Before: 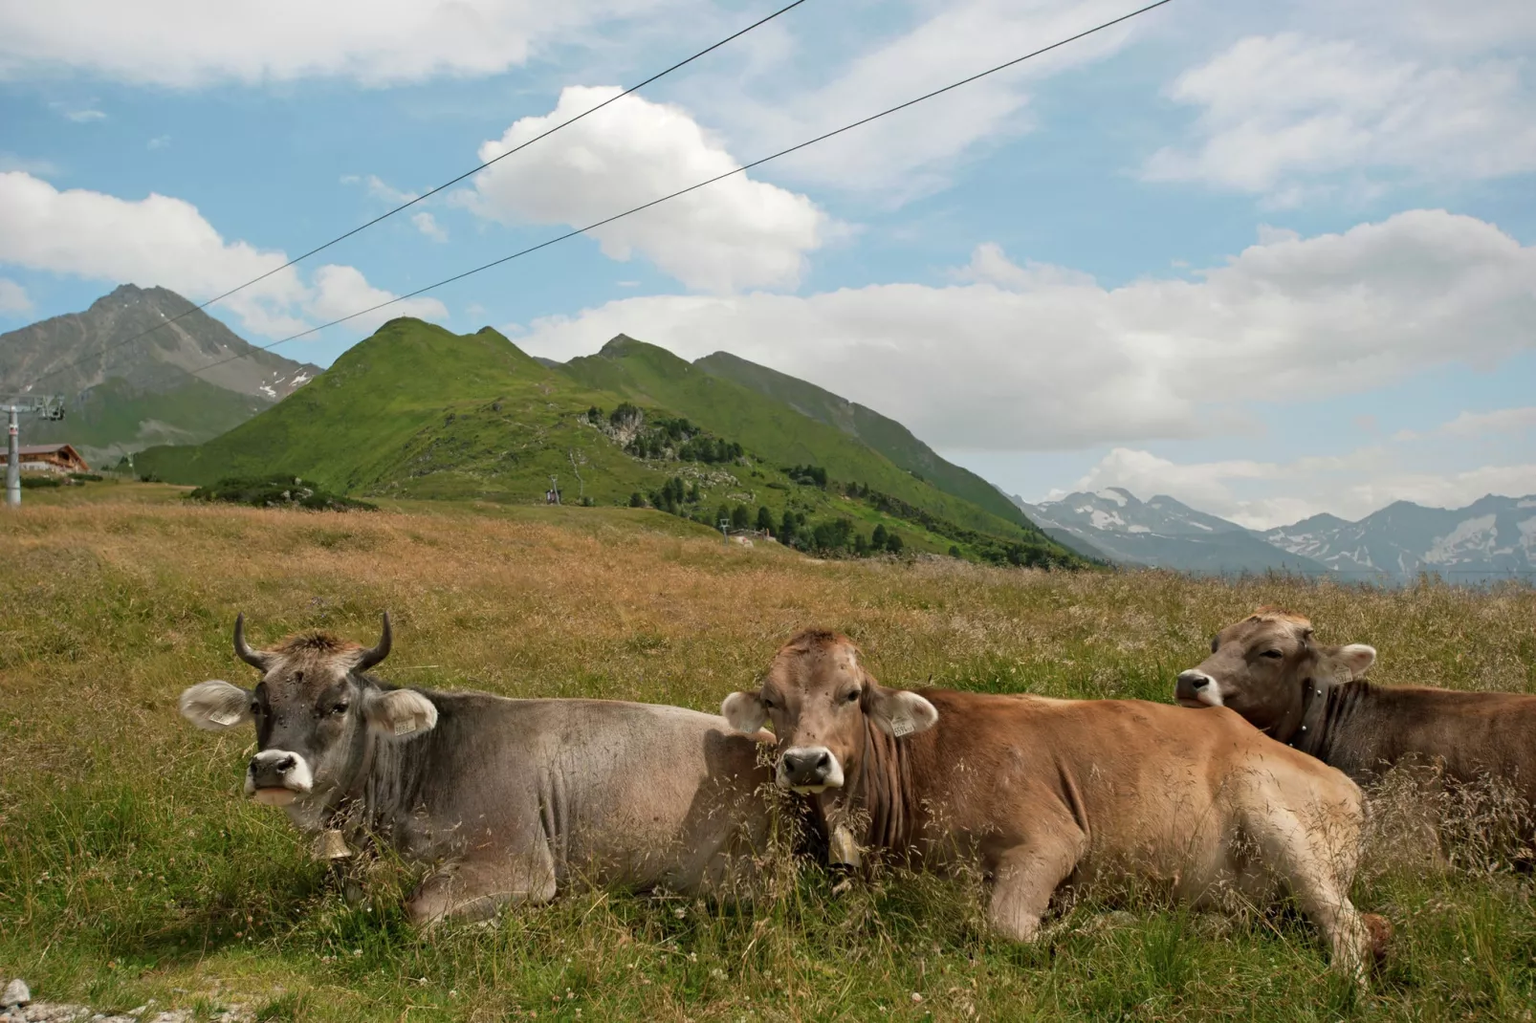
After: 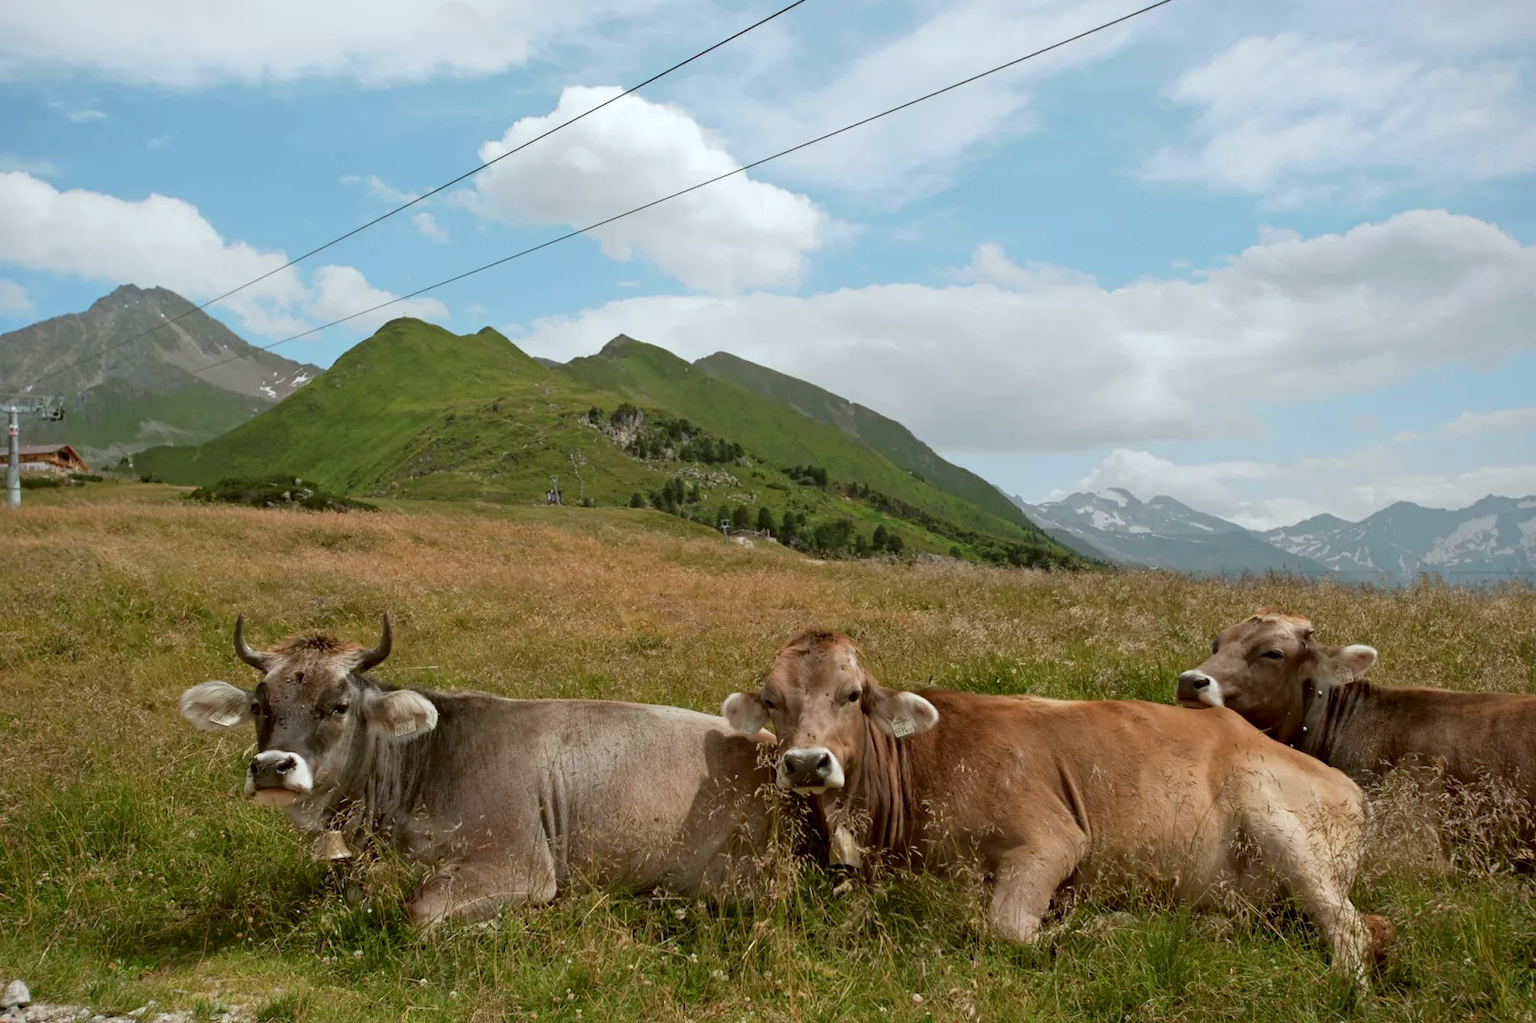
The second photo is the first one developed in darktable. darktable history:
color correction: highlights a* -3.68, highlights b* -6.71, shadows a* 3.15, shadows b* 5.57
exposure: black level correction 0.001, compensate exposure bias true, compensate highlight preservation false
